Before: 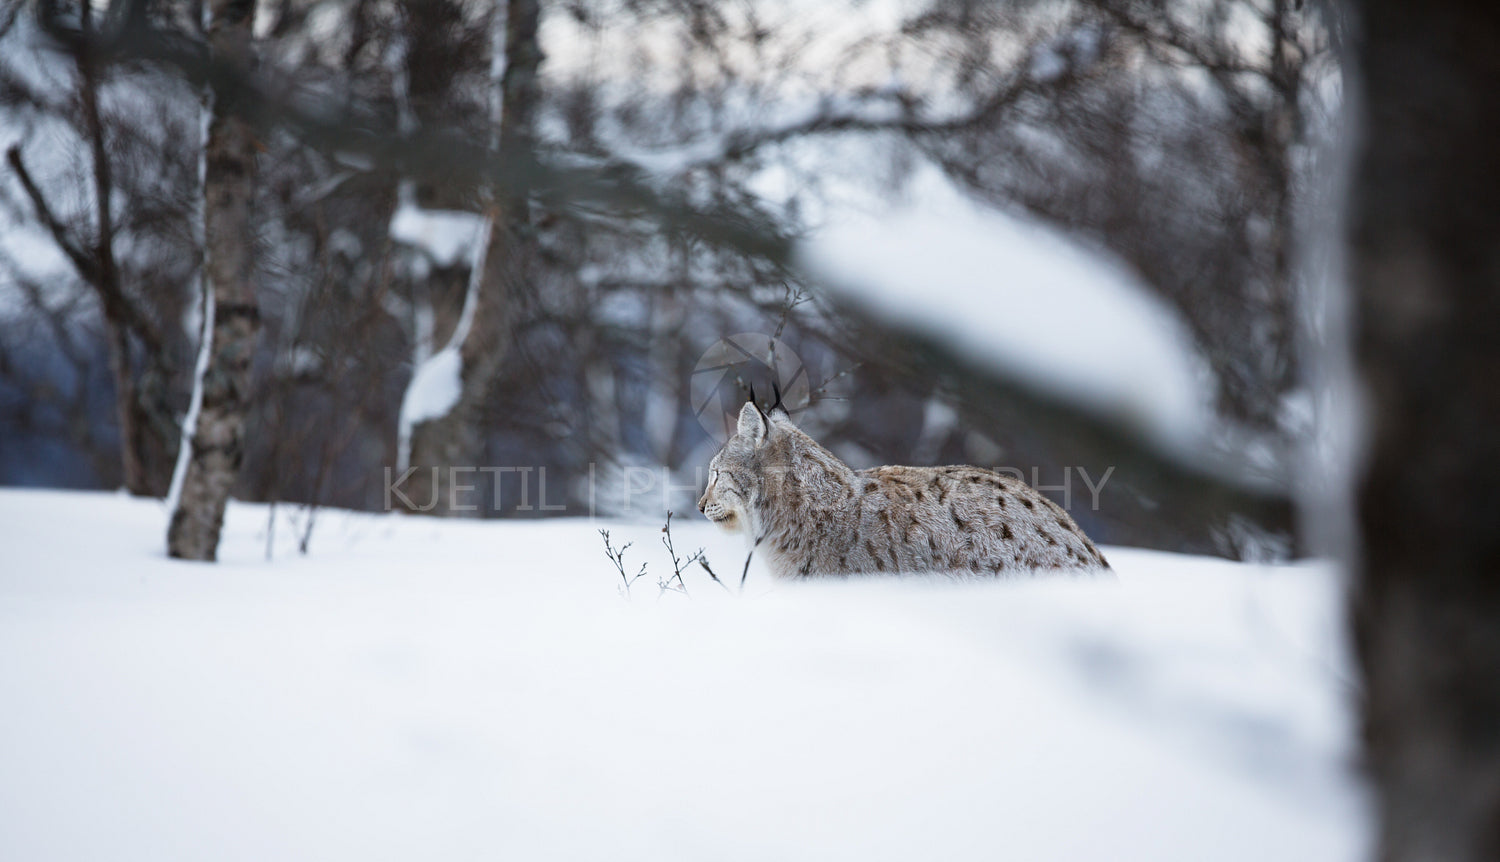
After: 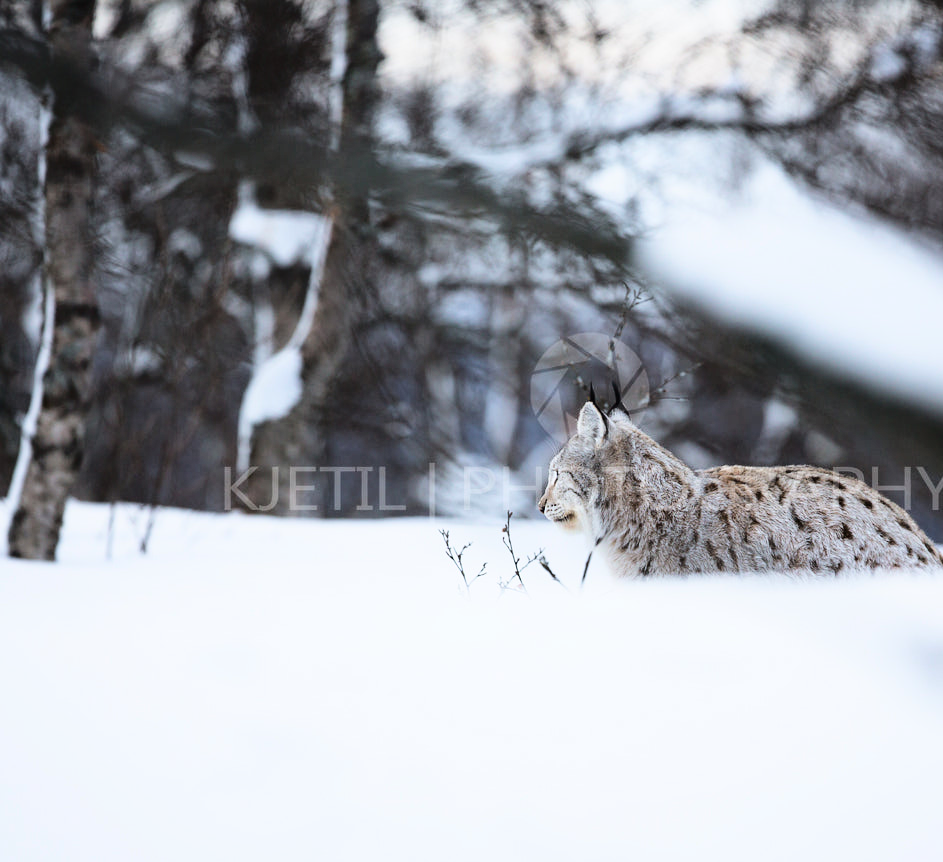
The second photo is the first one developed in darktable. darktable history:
crop: left 10.706%, right 26.387%
base curve: curves: ch0 [(0, 0) (0.036, 0.025) (0.121, 0.166) (0.206, 0.329) (0.605, 0.79) (1, 1)]
